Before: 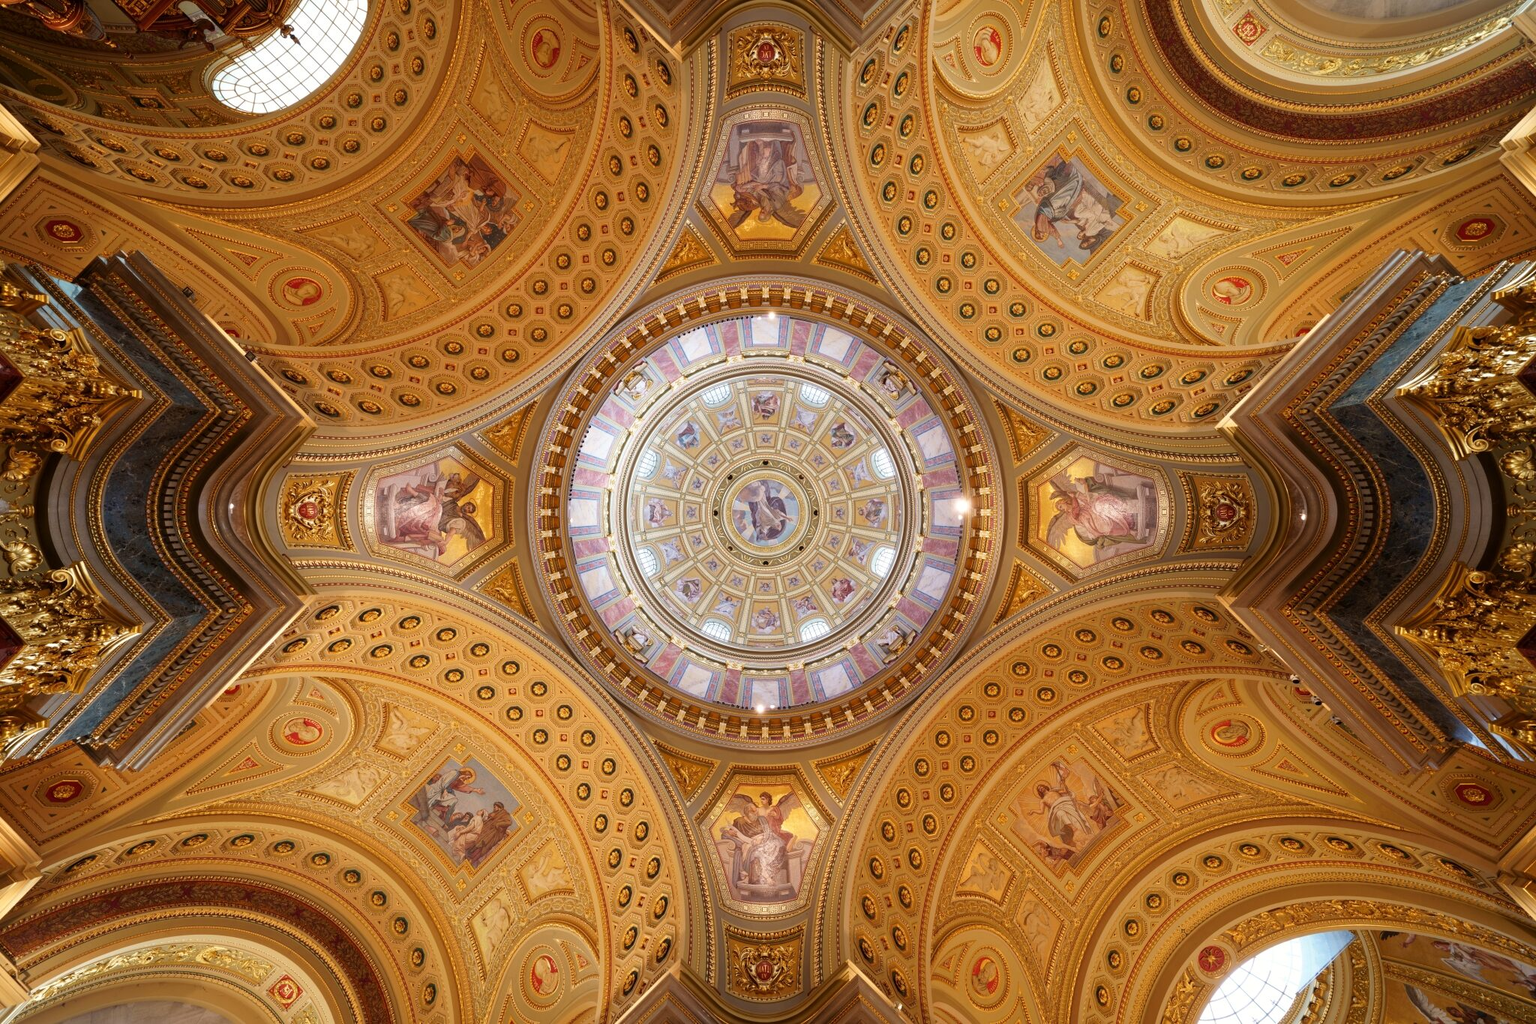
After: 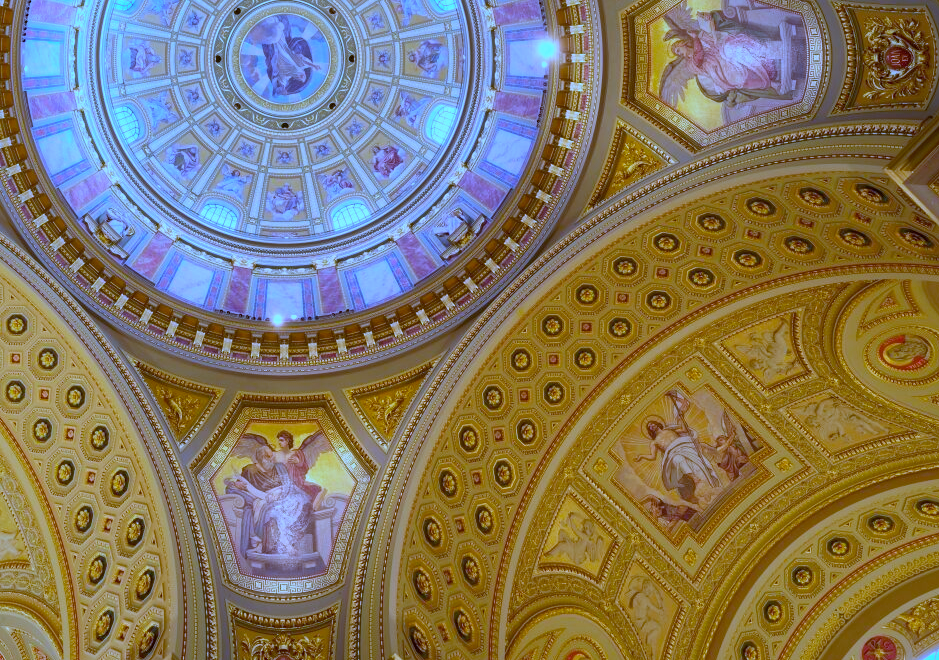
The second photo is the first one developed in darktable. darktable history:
shadows and highlights: on, module defaults
color balance rgb: perceptual saturation grading › global saturation 20%, global vibrance 20%
crop: left 35.976%, top 45.819%, right 18.162%, bottom 5.807%
white balance: red 0.766, blue 1.537
